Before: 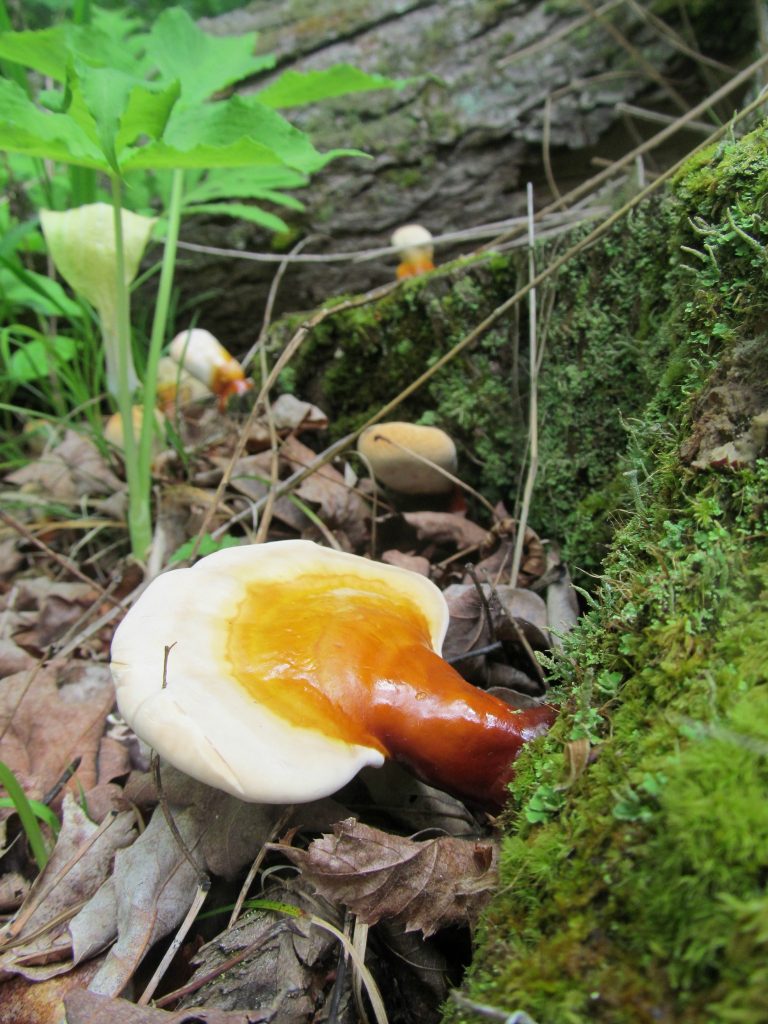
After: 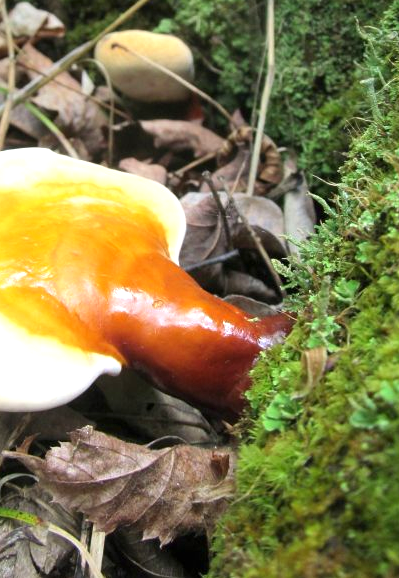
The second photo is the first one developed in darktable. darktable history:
crop: left 34.373%, top 38.329%, right 13.568%, bottom 5.146%
exposure: exposure 0.667 EV, compensate highlight preservation false
